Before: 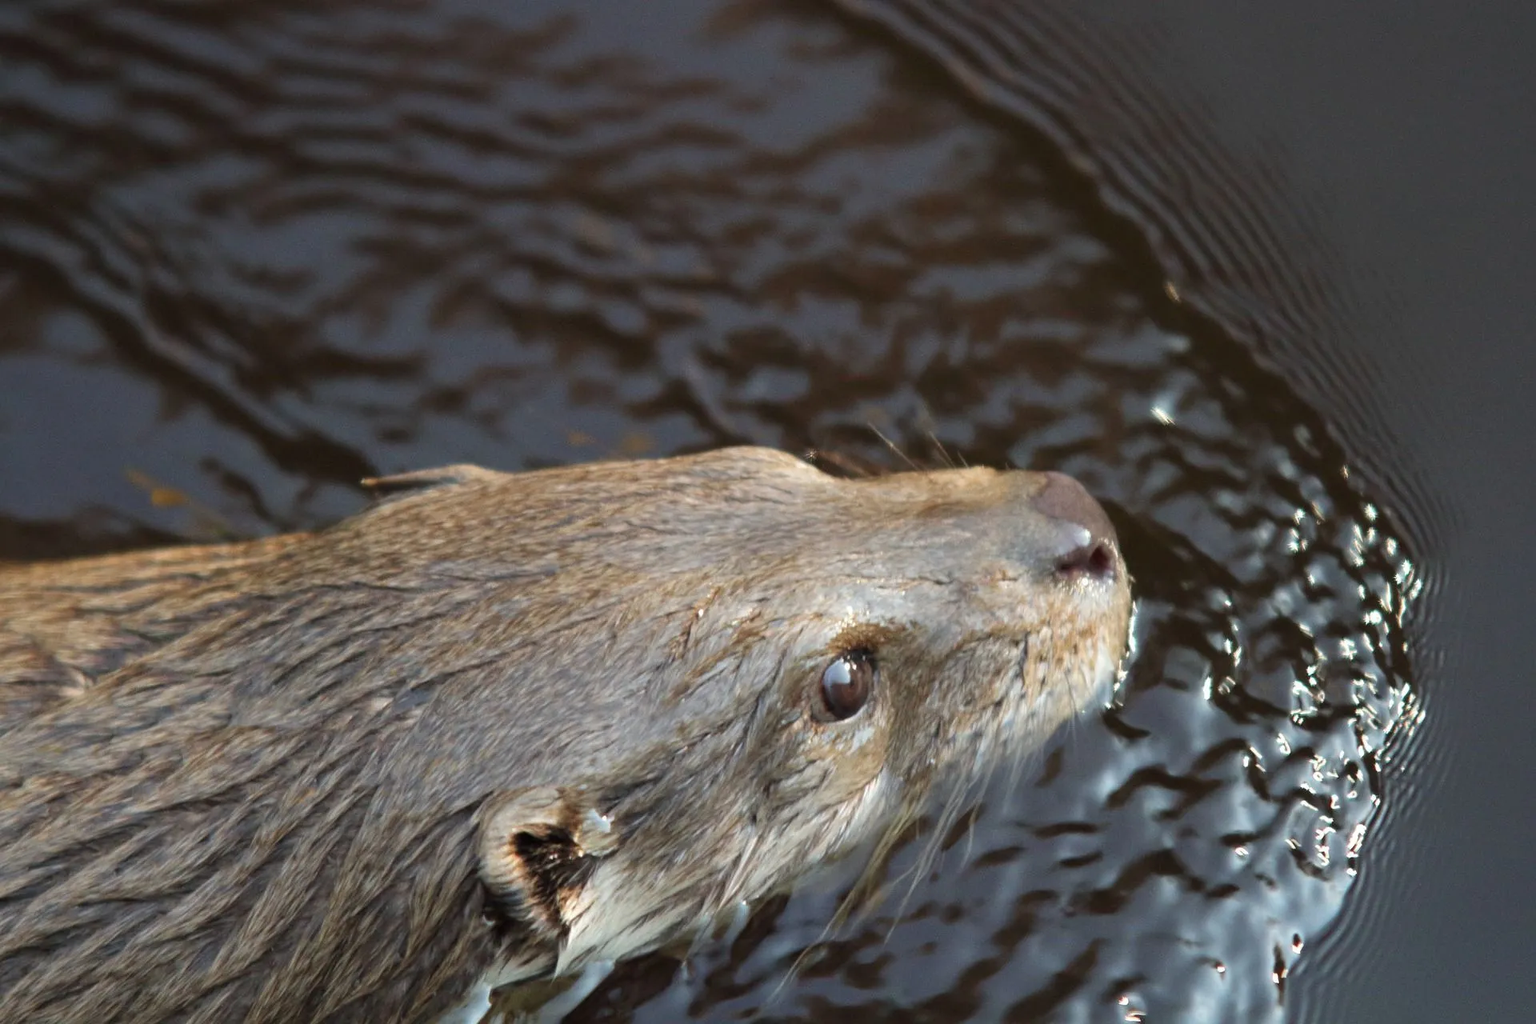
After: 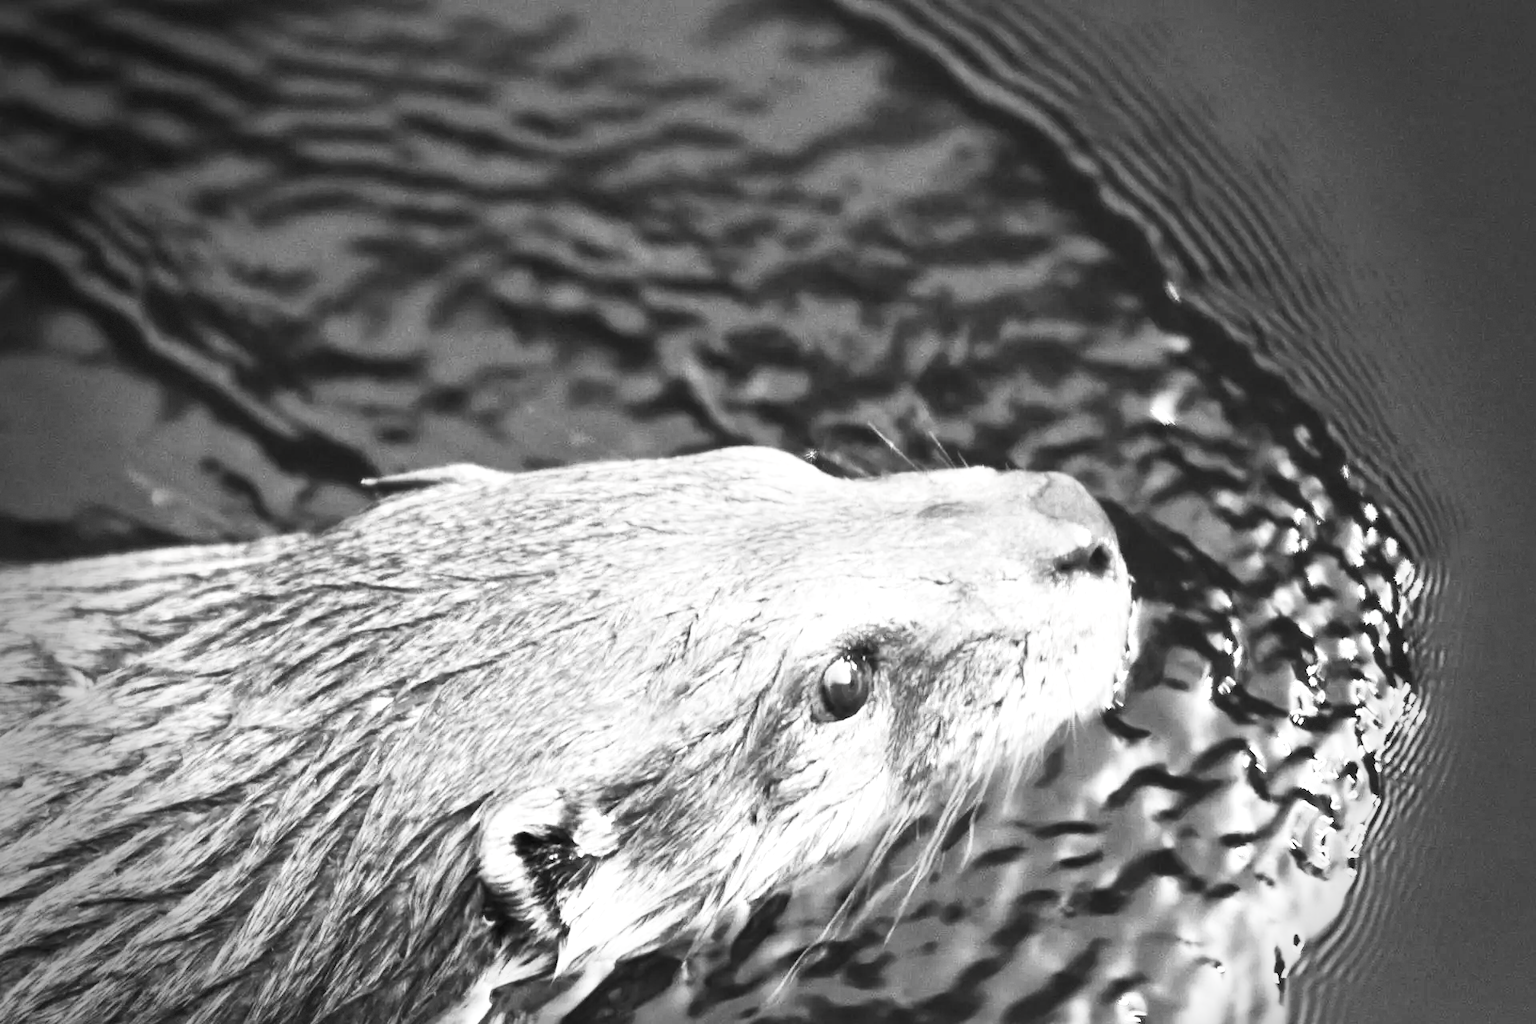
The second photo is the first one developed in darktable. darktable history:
local contrast: mode bilateral grid, contrast 20, coarseness 49, detail 149%, midtone range 0.2
contrast brightness saturation: contrast 0.521, brightness 0.477, saturation -0.985
exposure: exposure 0.568 EV, compensate highlight preservation false
vignetting: fall-off start 76.56%, fall-off radius 27.29%, center (0, 0.005), width/height ratio 0.968, dithering 8-bit output, unbound false
tone equalizer: on, module defaults
